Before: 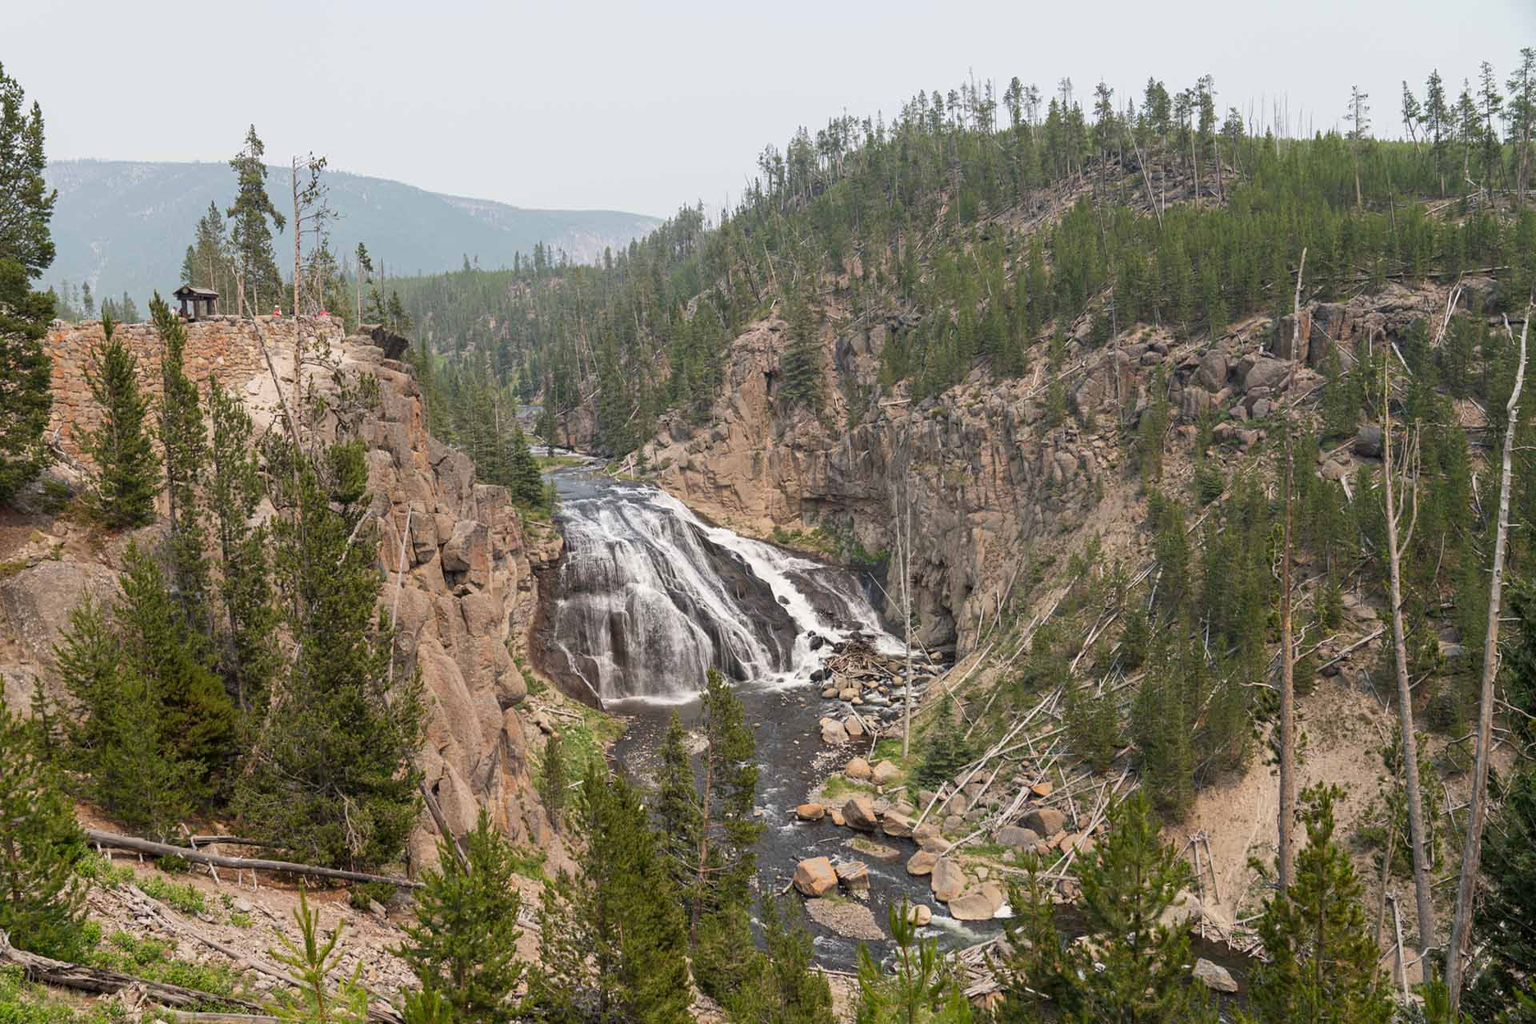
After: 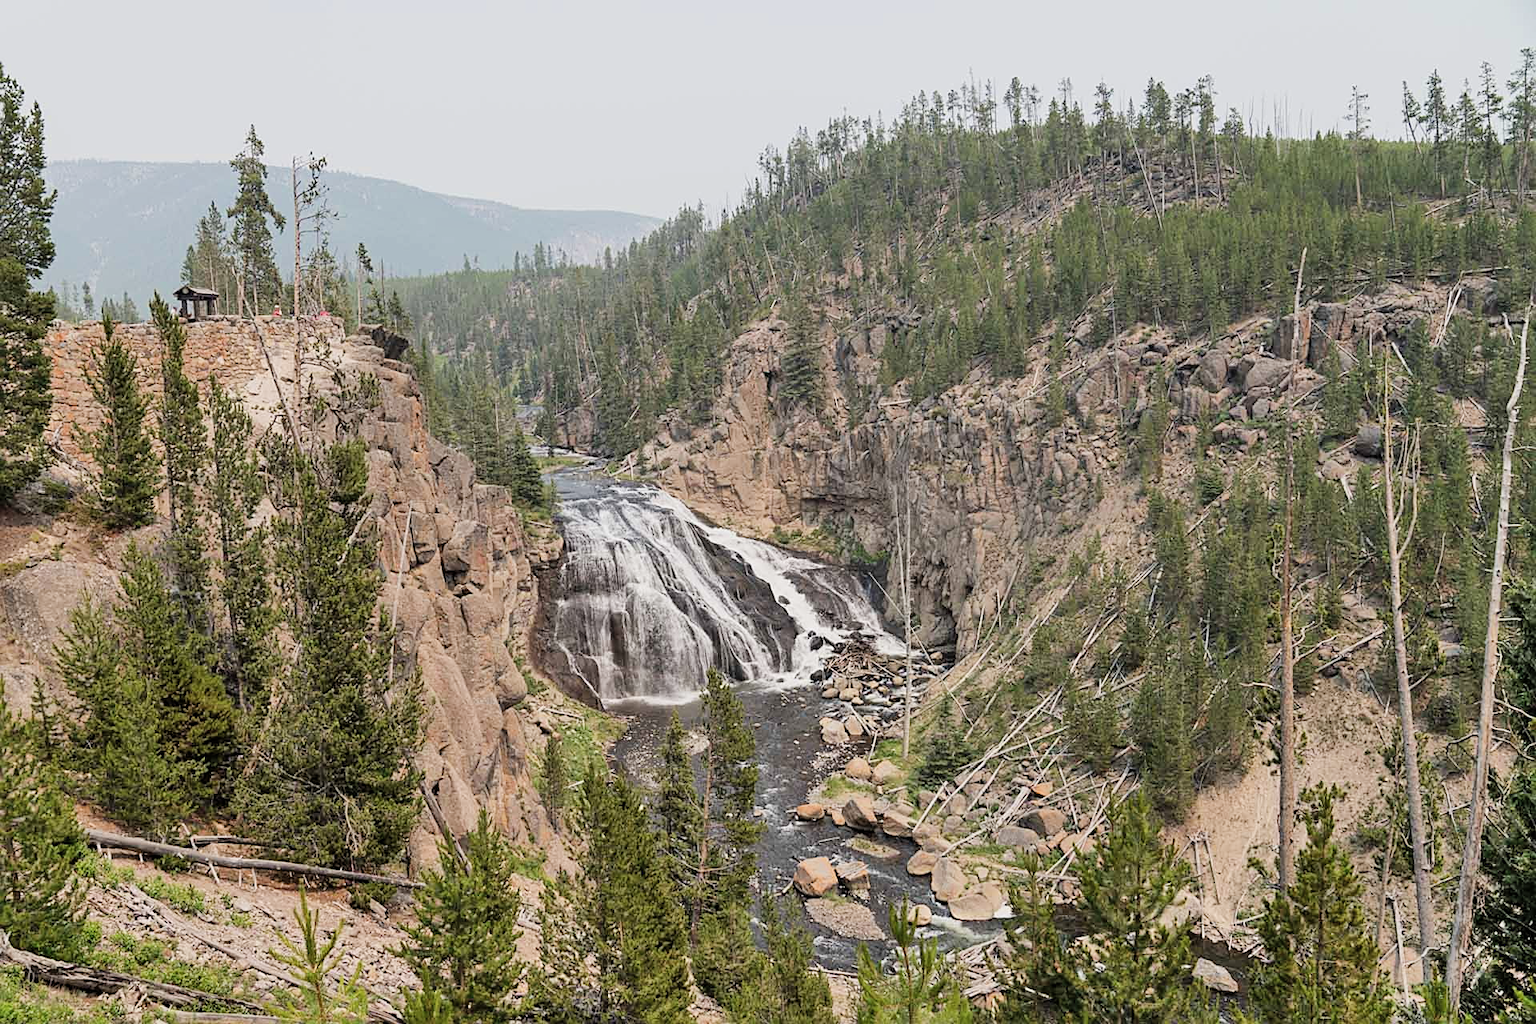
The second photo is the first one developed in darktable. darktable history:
filmic rgb: black relative exposure -7.65 EV, white relative exposure 4.56 EV, hardness 3.61, contrast in shadows safe
sharpen: on, module defaults
tone equalizer: on, module defaults
shadows and highlights: radius 111.64, shadows 51.55, white point adjustment 9.01, highlights -3.11, soften with gaussian
